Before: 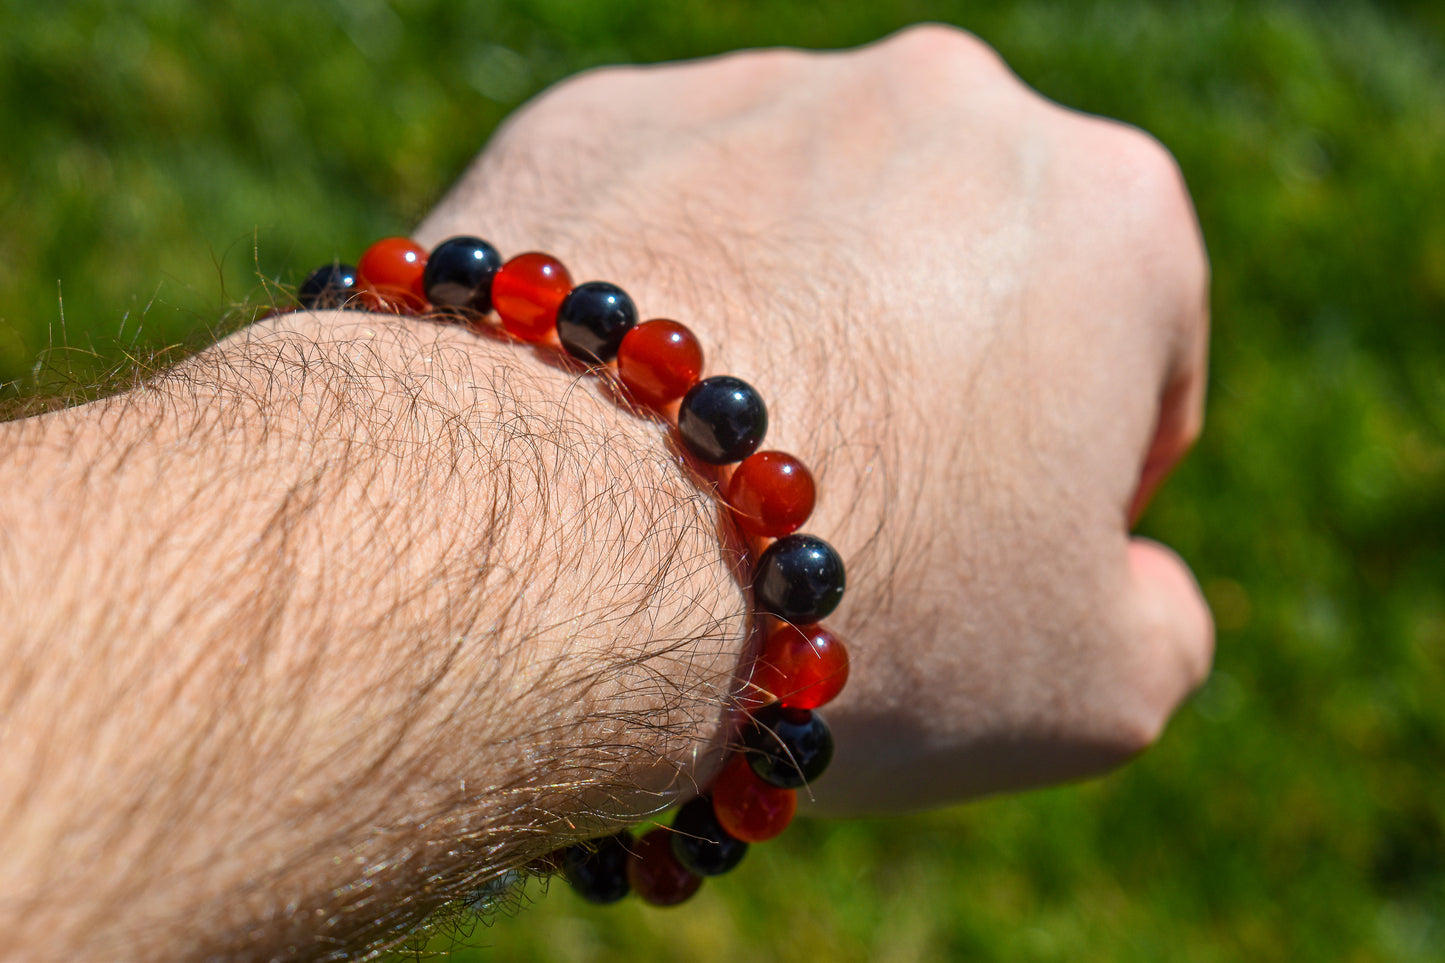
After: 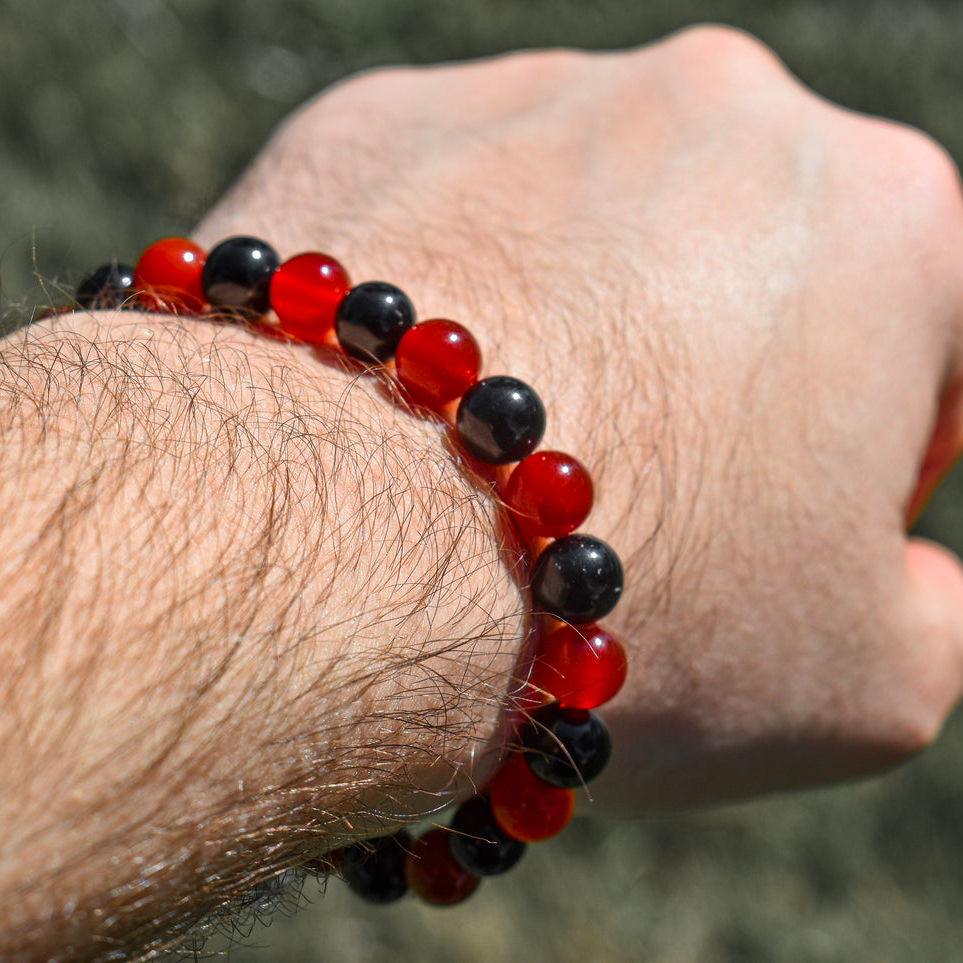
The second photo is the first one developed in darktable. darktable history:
crop: left 15.419%, right 17.914%
color zones: curves: ch1 [(0, 0.638) (0.193, 0.442) (0.286, 0.15) (0.429, 0.14) (0.571, 0.142) (0.714, 0.154) (0.857, 0.175) (1, 0.638)]
